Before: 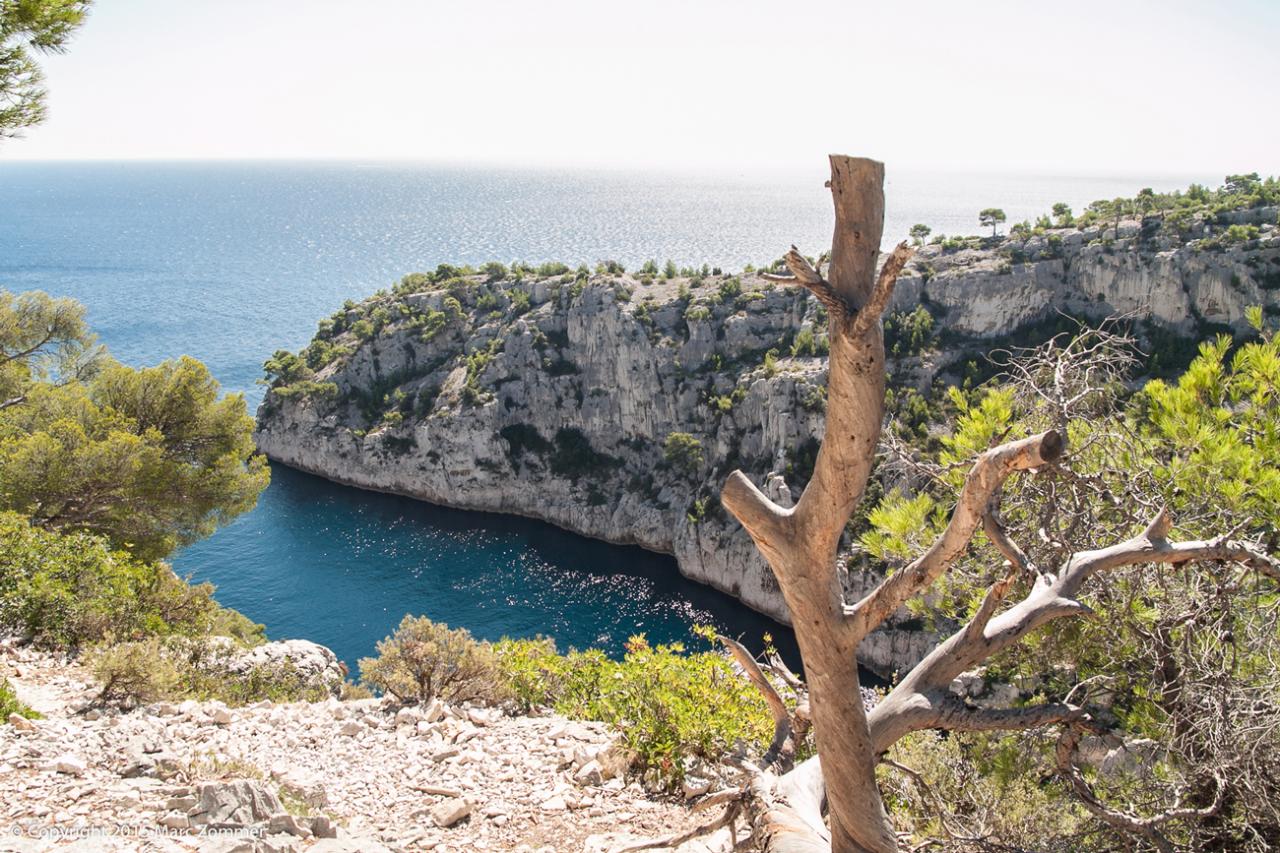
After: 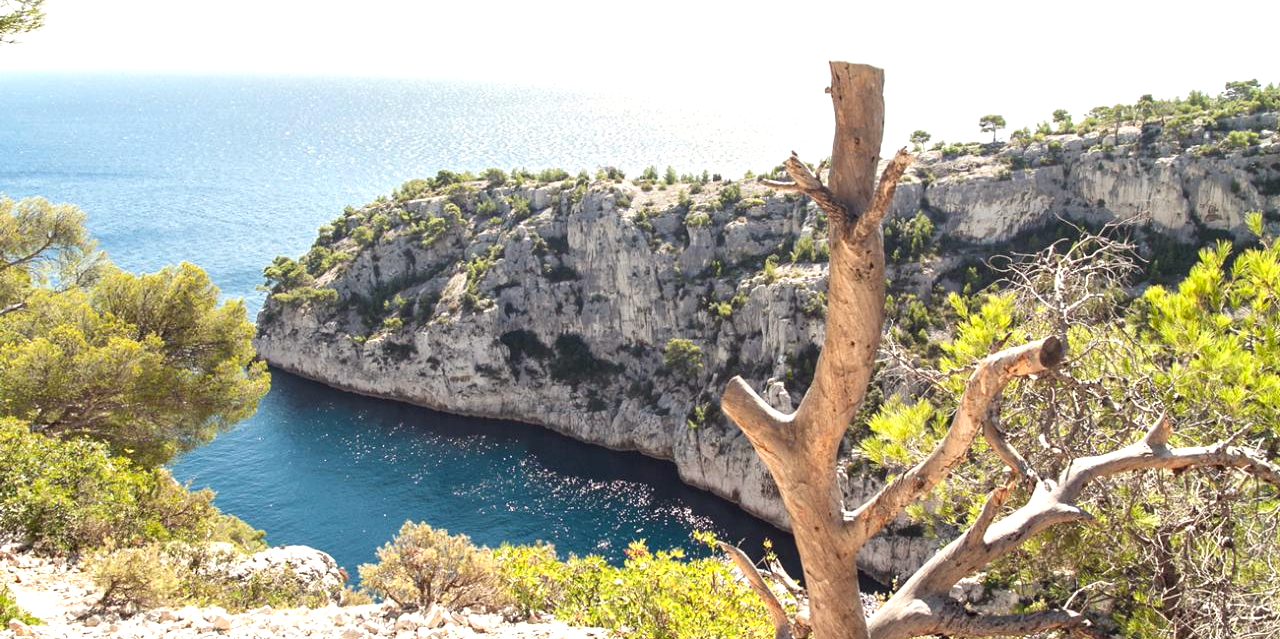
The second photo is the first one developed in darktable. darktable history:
crop: top 11.038%, bottom 13.962%
color correction: highlights a* -0.95, highlights b* 4.5, shadows a* 3.55
exposure: exposure 0.6 EV, compensate highlight preservation false
